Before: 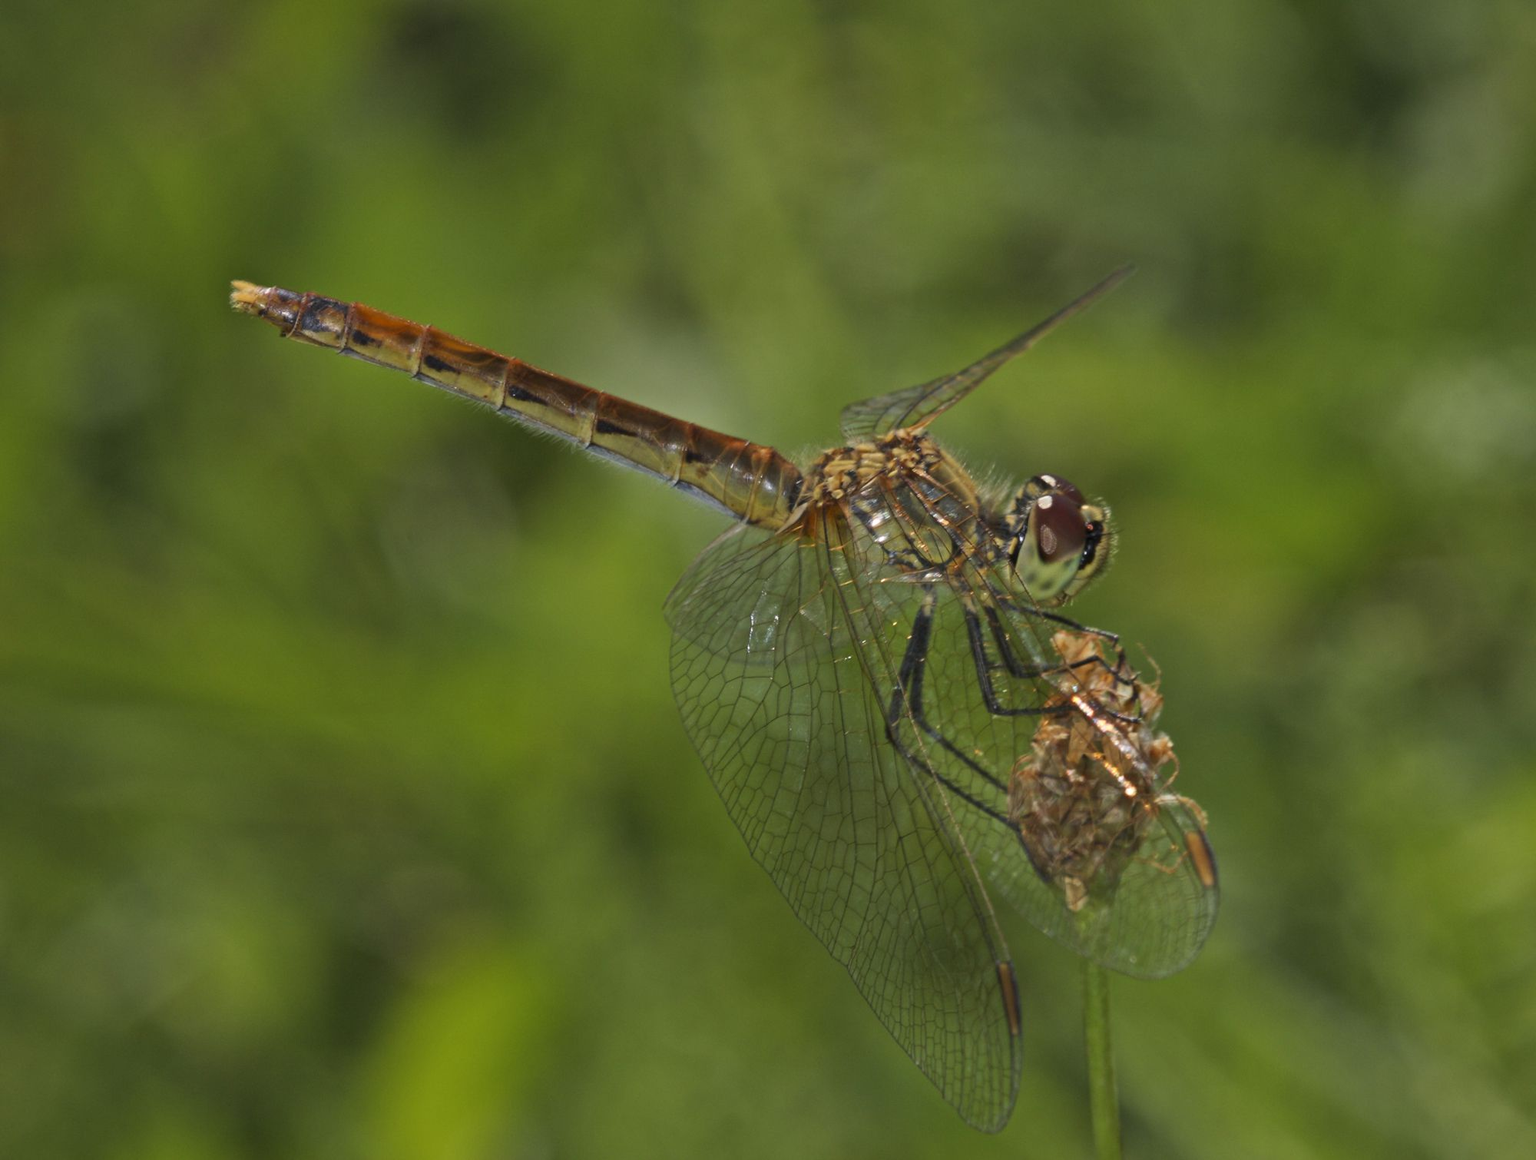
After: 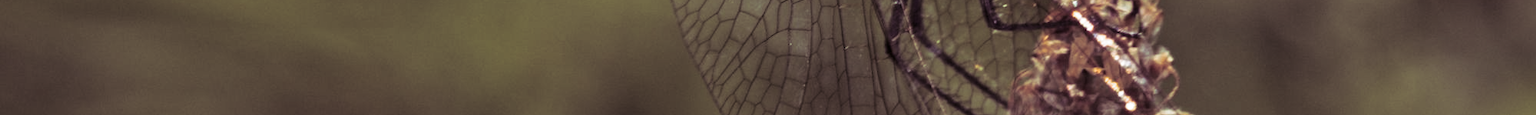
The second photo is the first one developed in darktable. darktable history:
crop and rotate: top 59.084%, bottom 30.916%
local contrast: mode bilateral grid, contrast 20, coarseness 50, detail 120%, midtone range 0.2
split-toning: shadows › hue 316.8°, shadows › saturation 0.47, highlights › hue 201.6°, highlights › saturation 0, balance -41.97, compress 28.01%
filmic rgb: black relative exposure -9.08 EV, white relative exposure 2.3 EV, hardness 7.49
